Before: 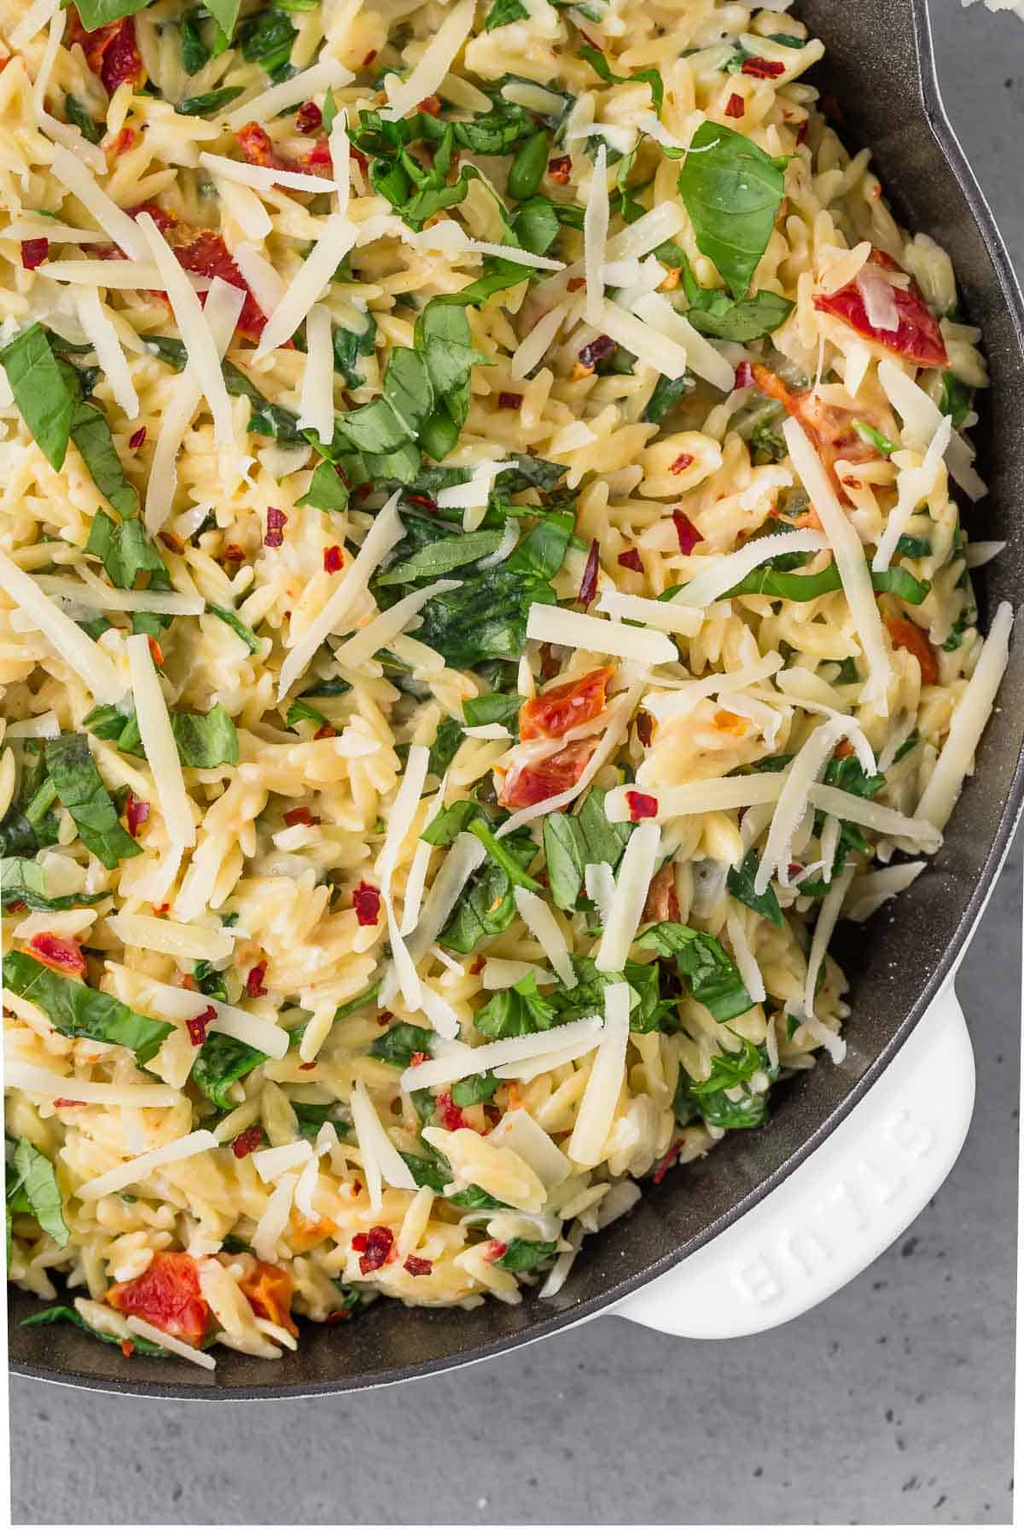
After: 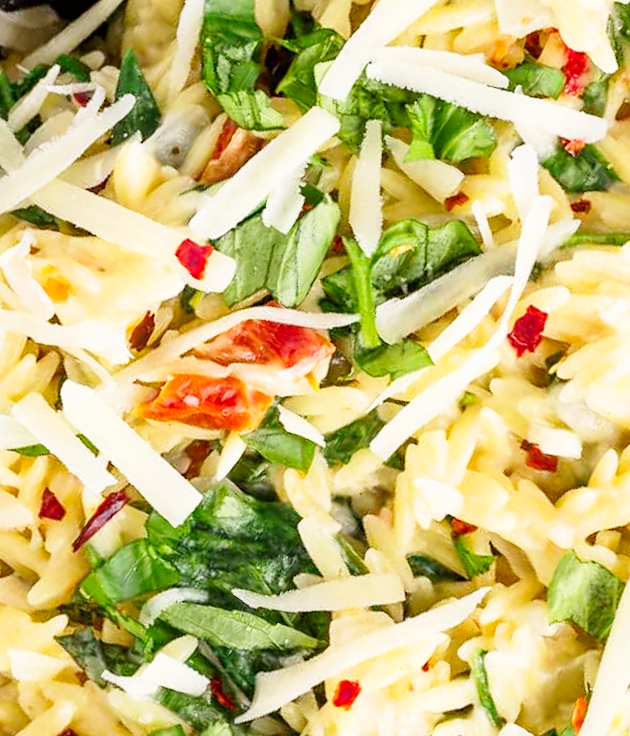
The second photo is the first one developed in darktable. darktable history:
base curve: curves: ch0 [(0, 0) (0.005, 0.002) (0.15, 0.3) (0.4, 0.7) (0.75, 0.95) (1, 1)], preserve colors none
crop and rotate: angle 147.85°, left 9.089%, top 15.646%, right 4.471%, bottom 17.04%
